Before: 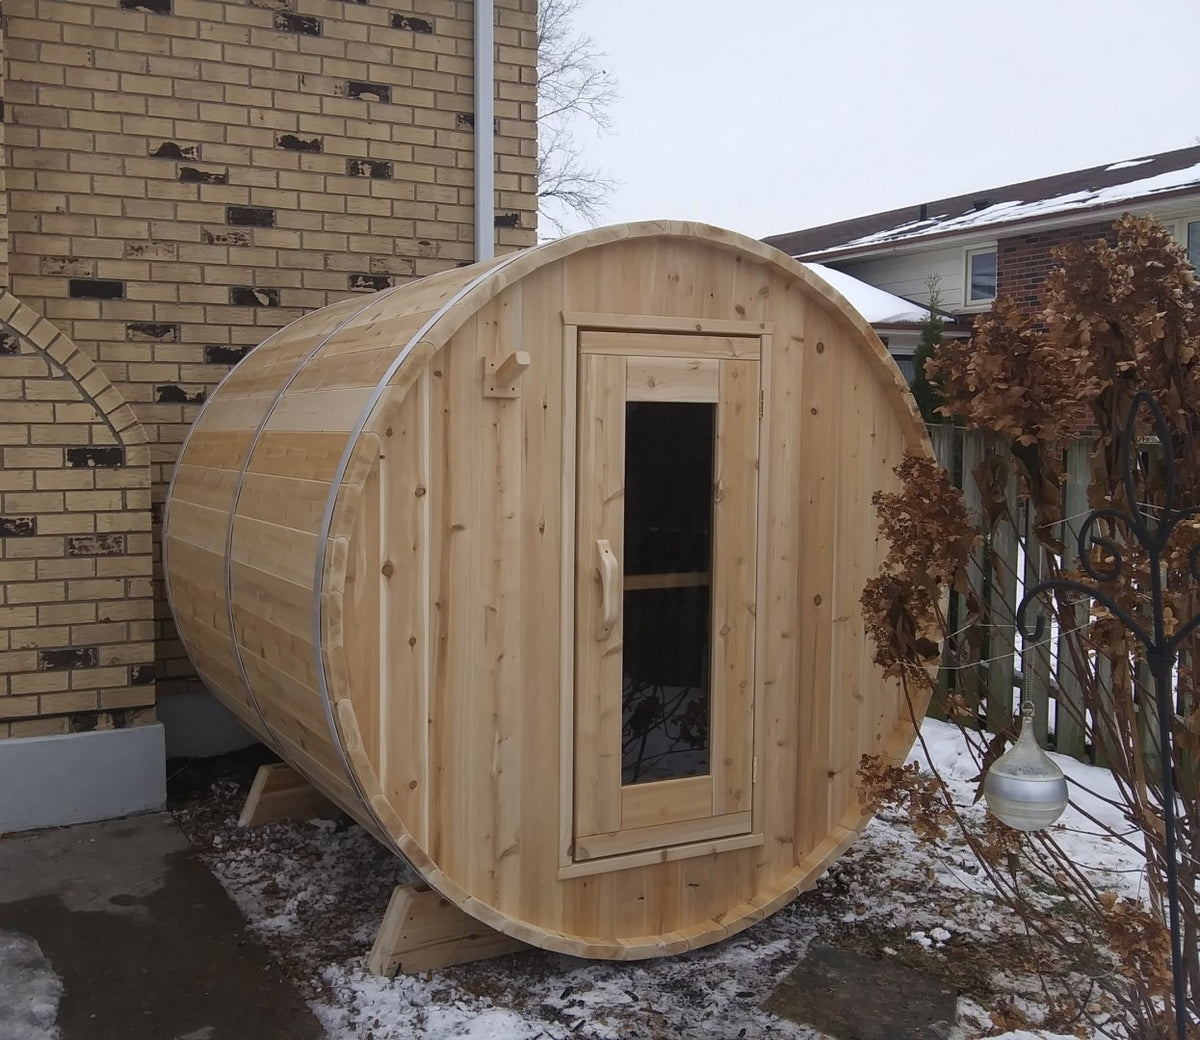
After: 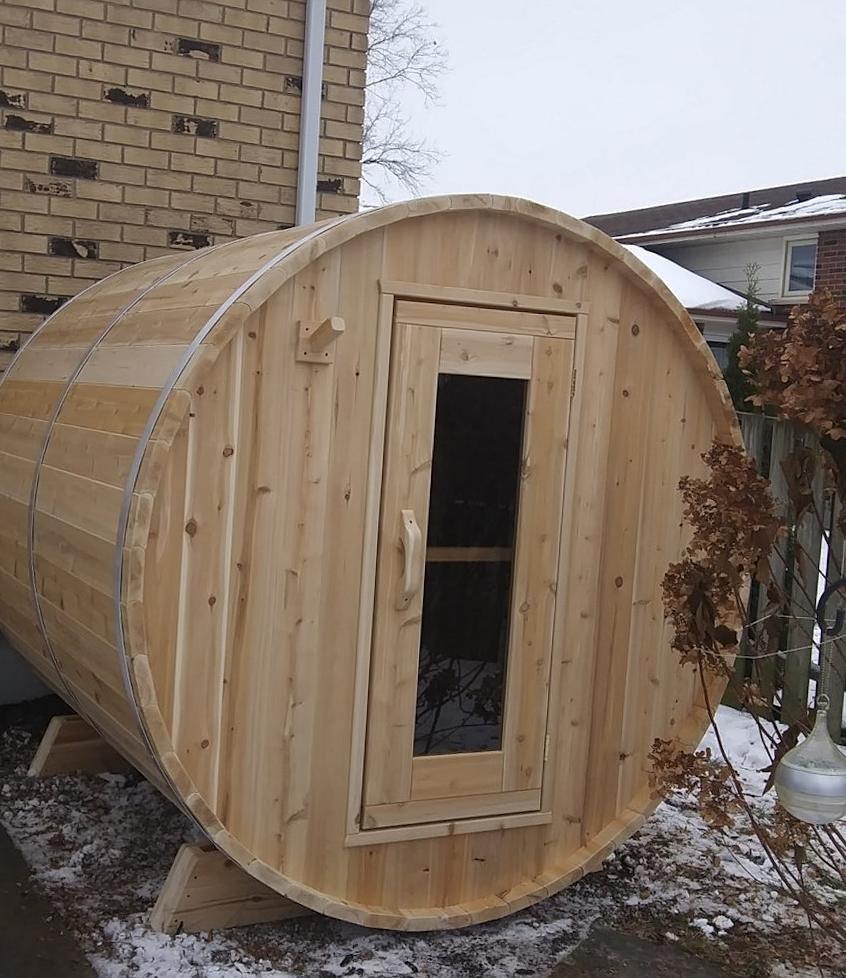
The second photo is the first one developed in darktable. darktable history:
crop and rotate: angle -3.16°, left 14.119%, top 0.042%, right 10.918%, bottom 0.059%
exposure: compensate highlight preservation false
color calibration: illuminant same as pipeline (D50), adaptation none (bypass), x 0.332, y 0.334, temperature 5013.32 K
sharpen: amount 0.214
